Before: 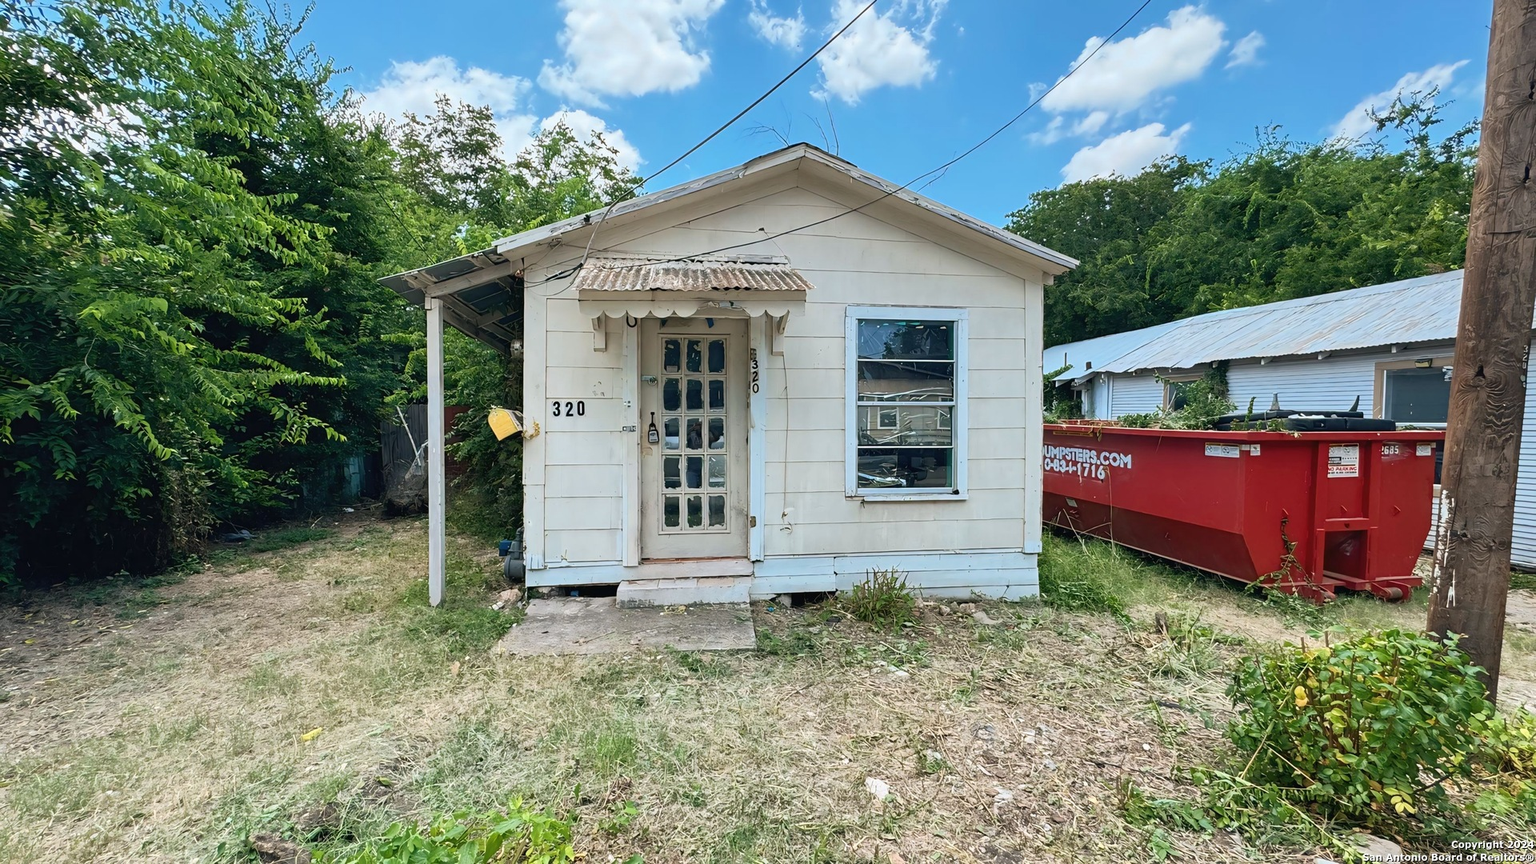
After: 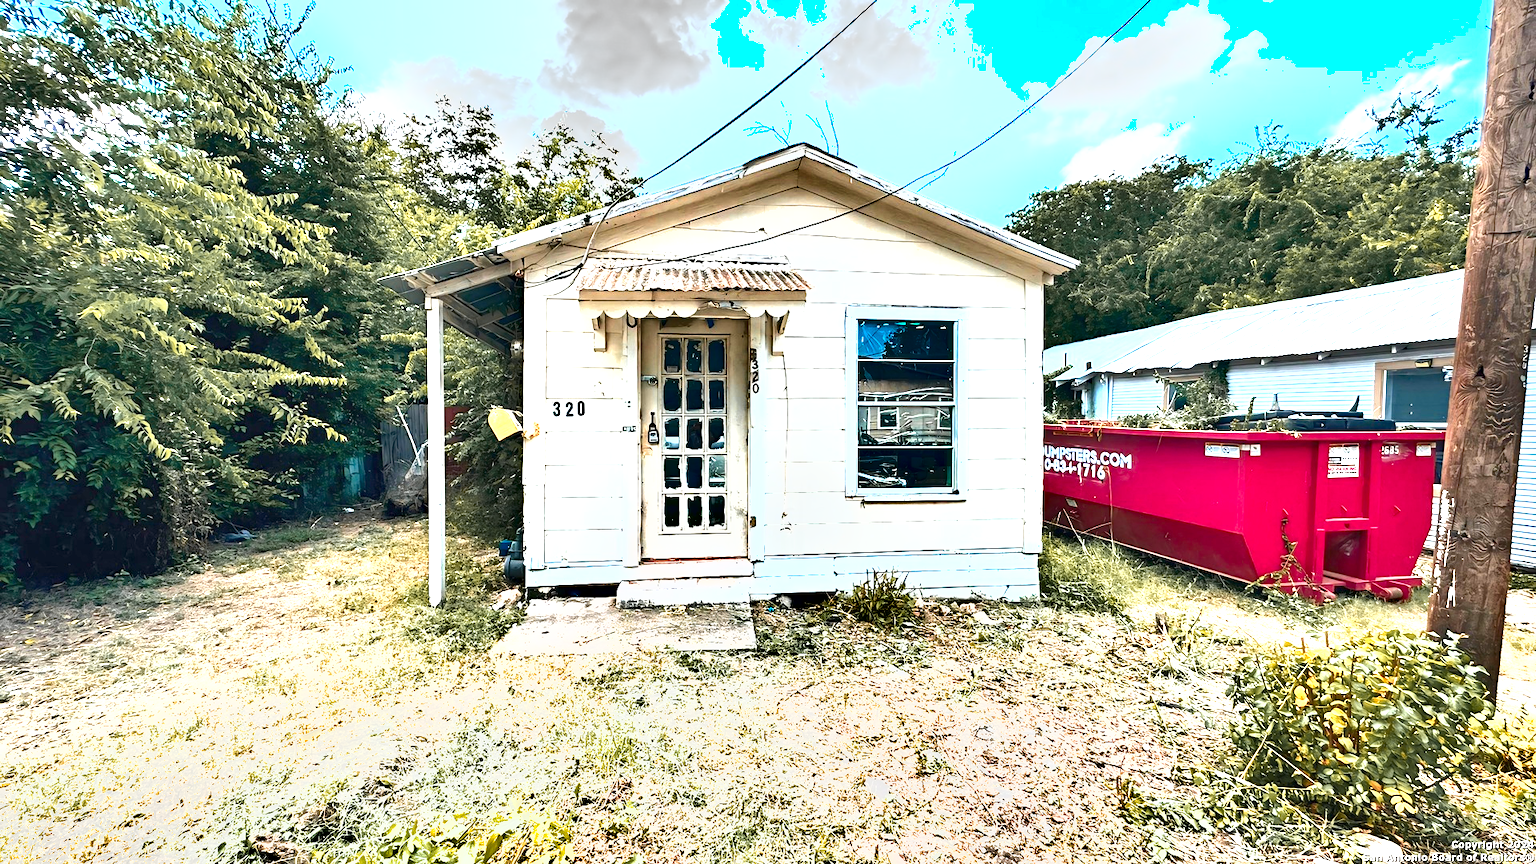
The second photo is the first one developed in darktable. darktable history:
shadows and highlights: soften with gaussian
color zones: curves: ch1 [(0.263, 0.53) (0.376, 0.287) (0.487, 0.512) (0.748, 0.547) (1, 0.513)]; ch2 [(0.262, 0.45) (0.751, 0.477)], mix 31.98%
exposure: black level correction 0.001, exposure 1.735 EV, compensate highlight preservation false
haze removal: compatibility mode true, adaptive false
